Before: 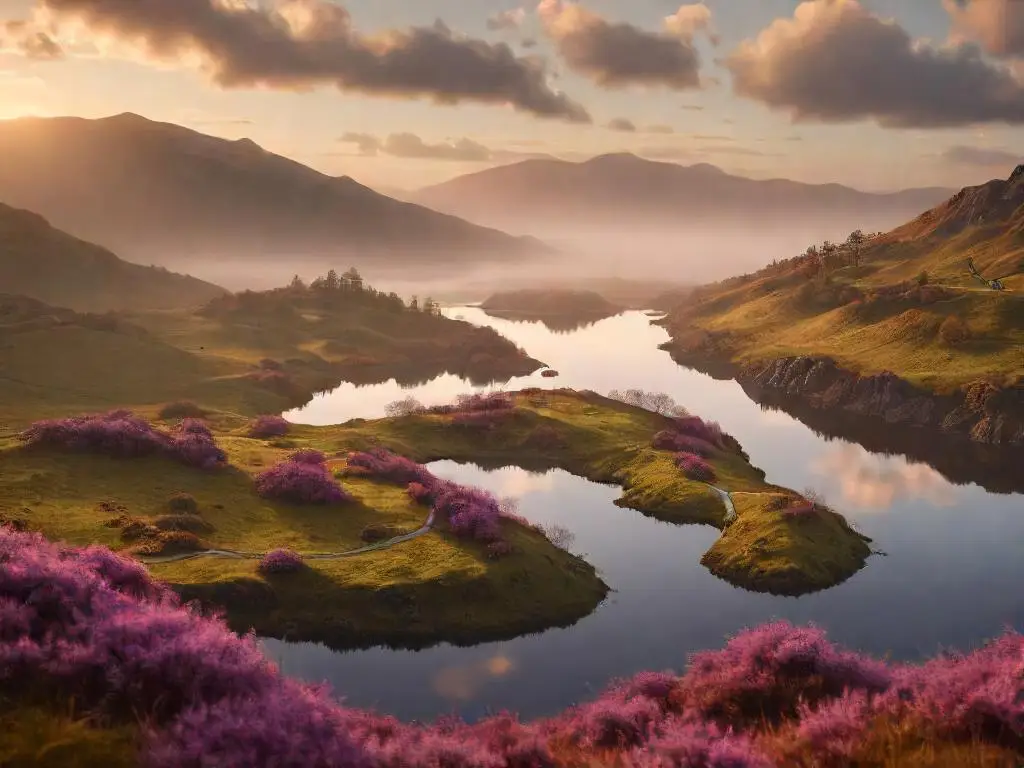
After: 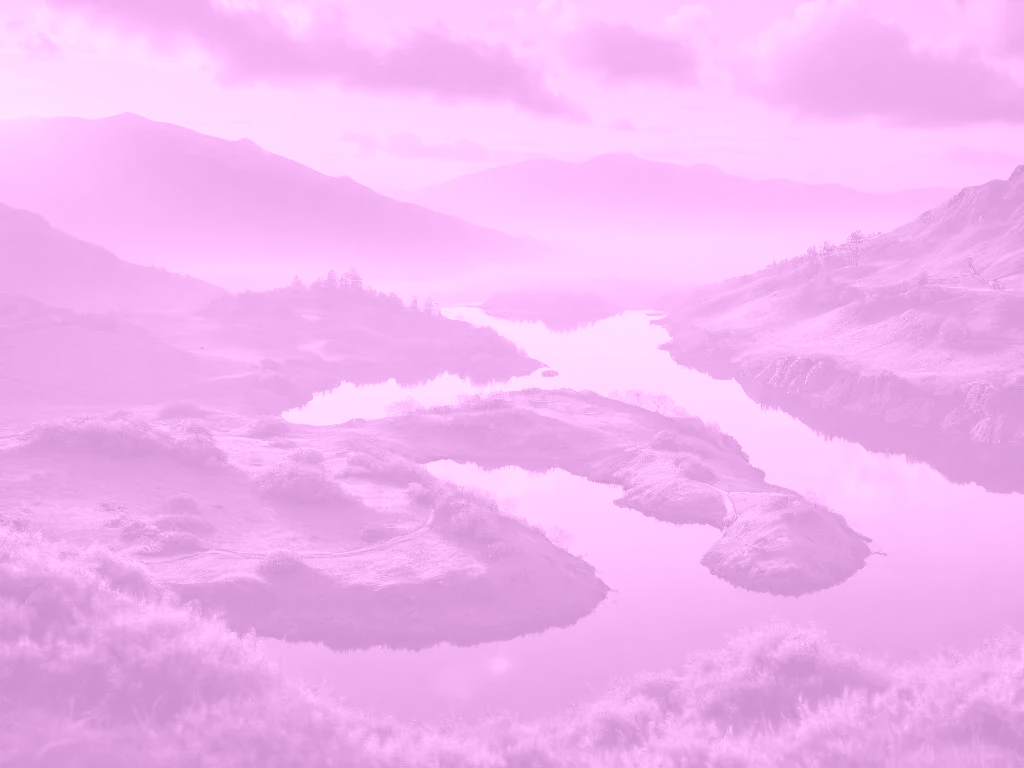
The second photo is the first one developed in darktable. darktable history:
local contrast: on, module defaults
colorize: hue 331.2°, saturation 75%, source mix 30.28%, lightness 70.52%, version 1
